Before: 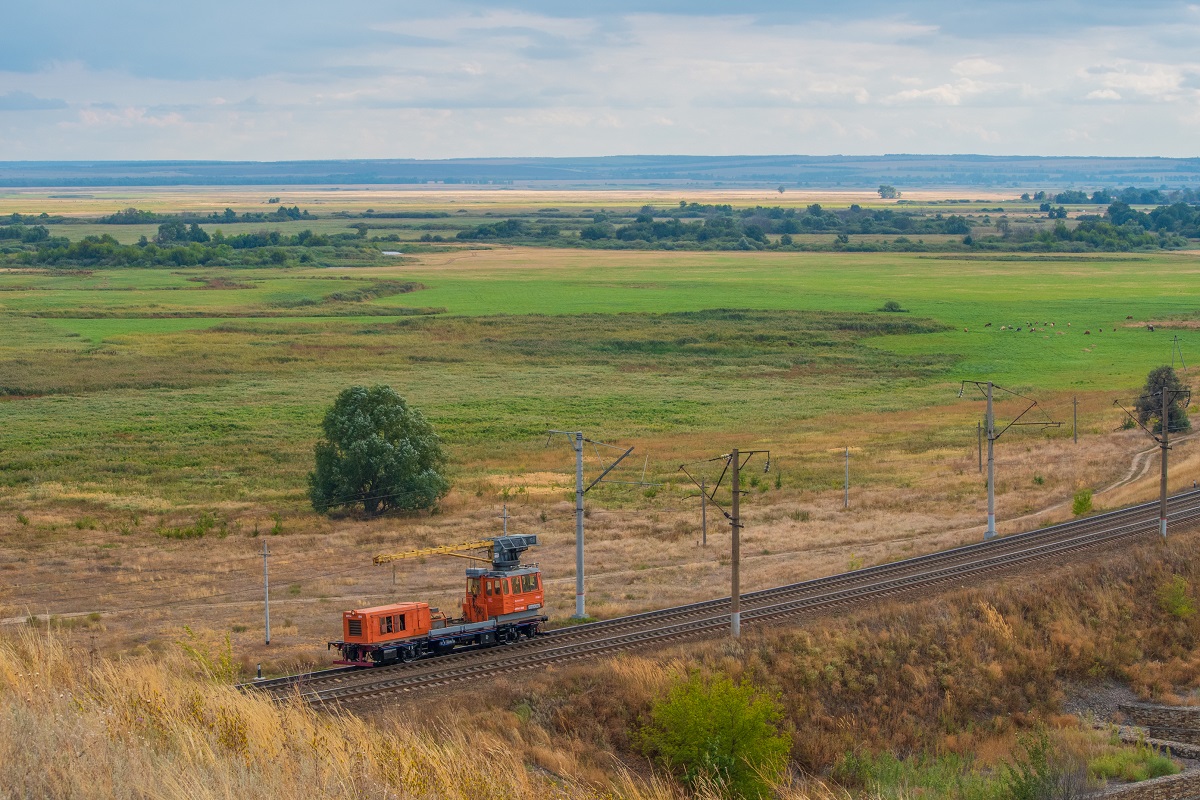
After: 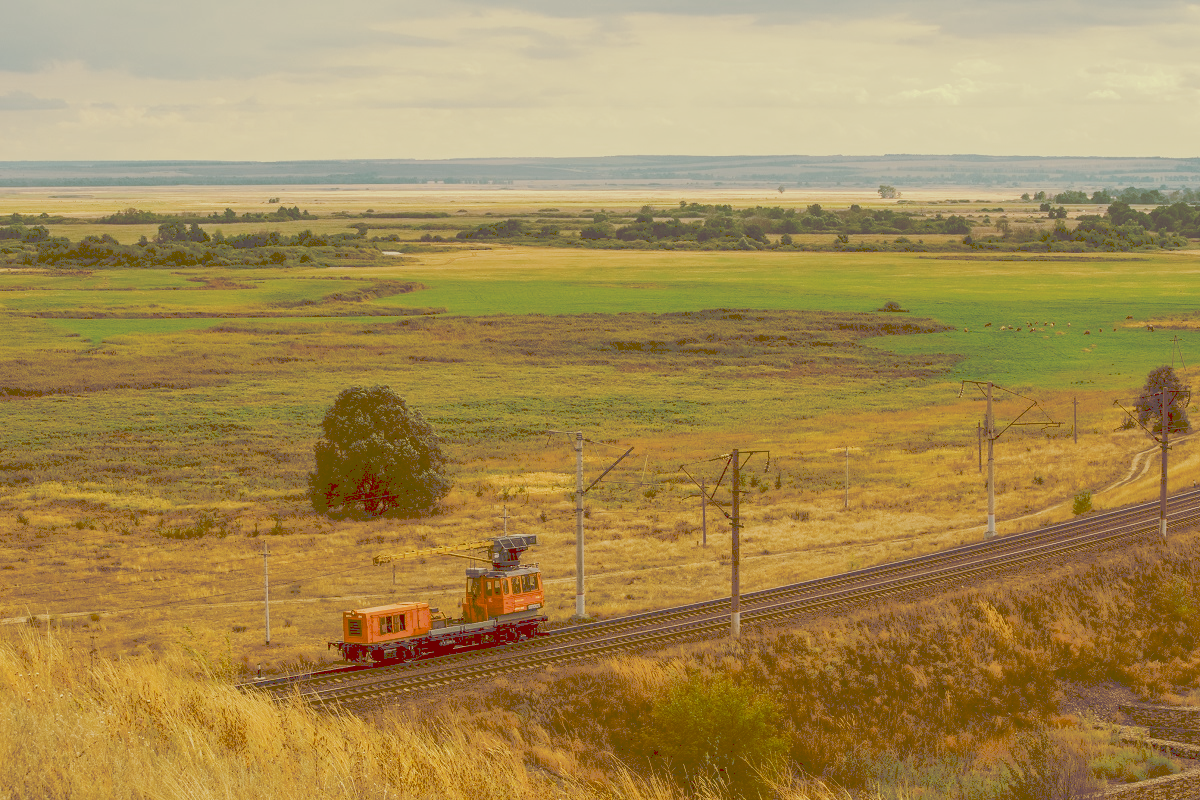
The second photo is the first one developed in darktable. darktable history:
tone curve: curves: ch0 [(0, 0) (0.003, 0.318) (0.011, 0.318) (0.025, 0.318) (0.044, 0.32) (0.069, 0.321) (0.1, 0.322) (0.136, 0.324) (0.177, 0.327) (0.224, 0.332) (0.277, 0.352) (0.335, 0.397) (0.399, 0.458) (0.468, 0.539) (0.543, 0.617) (0.623, 0.689) (0.709, 0.752) (0.801, 0.819) (0.898, 0.871) (1, 1)], preserve colors none
color look up table: target L [97.88, 86.44, 78.21, 78.67, 77.06, 64.81, 56.89, 48.34, 50.21, 39.14, 33.38, 13.99, 82.71, 84.06, 73.93, 76.78, 69.69, 64.44, 56.85, 63.23, 57.93, 49.68, 45.64, 42.71, 33.94, 31.43, 25.65, 11.24, 99.74, 85.4, 74.91, 81.48, 65.81, 87.07, 73.02, 48.77, 76.17, 49.45, 49.57, 33.22, 14.91, 29.94, 12.53, 12.7, 11.32, 66.12, 46.91, 46.54, 32.06], target a [-22.87, -27.62, -40.54, -41.28, -12.08, -7.44, -27.85, -34.91, -13.27, -14.29, -10.18, 37.8, 1.06, 1.776, 17.02, 17.72, 39.27, 46.37, 11.98, 21.9, 42.54, 33.69, 13.25, 43.54, 15.01, 28.5, 26.8, 47.84, -5.241, 11.82, 3.589, 6.832, 7.57, 8.91, 12.28, 8.27, 15.27, 44.61, 14.54, 23.37, 41.67, 24.71, 50.34, 50.67, 48, -31.35, -12.04, -8.613, -0.772], target b [50.12, 54.81, 35.7, 50.05, 31.89, 37.55, 37.32, 82.75, 21.59, 67.04, 57.04, 23.8, 64.86, 32.76, 51.83, 36.32, 31.24, 48.57, 97.42, 28.22, 99.32, 84.88, 78.16, 73.2, 58, 53.73, 43.91, 19.06, 33.83, 19.81, 4.358, 17.31, 24.14, 16.24, -4.728, 23.97, -1.582, 16.23, 15.49, 20.44, 25.36, -13.55, 21.27, 21.47, 19.16, 11.2, 10.91, -5.874, 54.68], num patches 49
